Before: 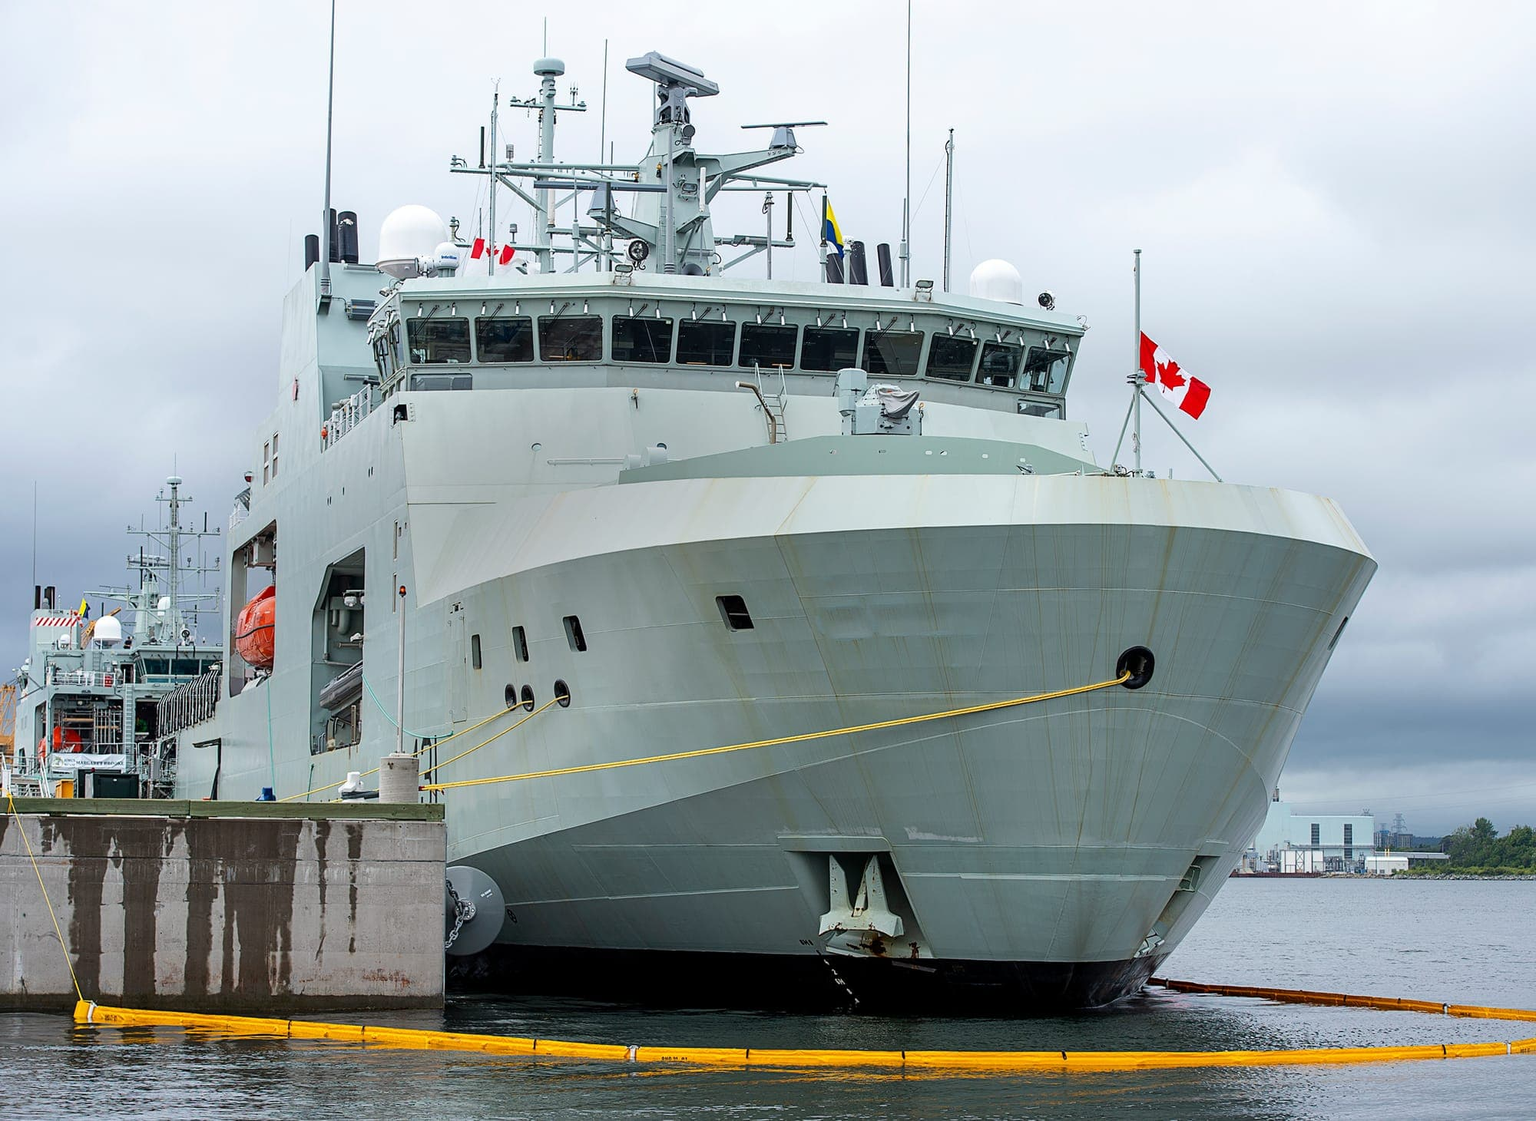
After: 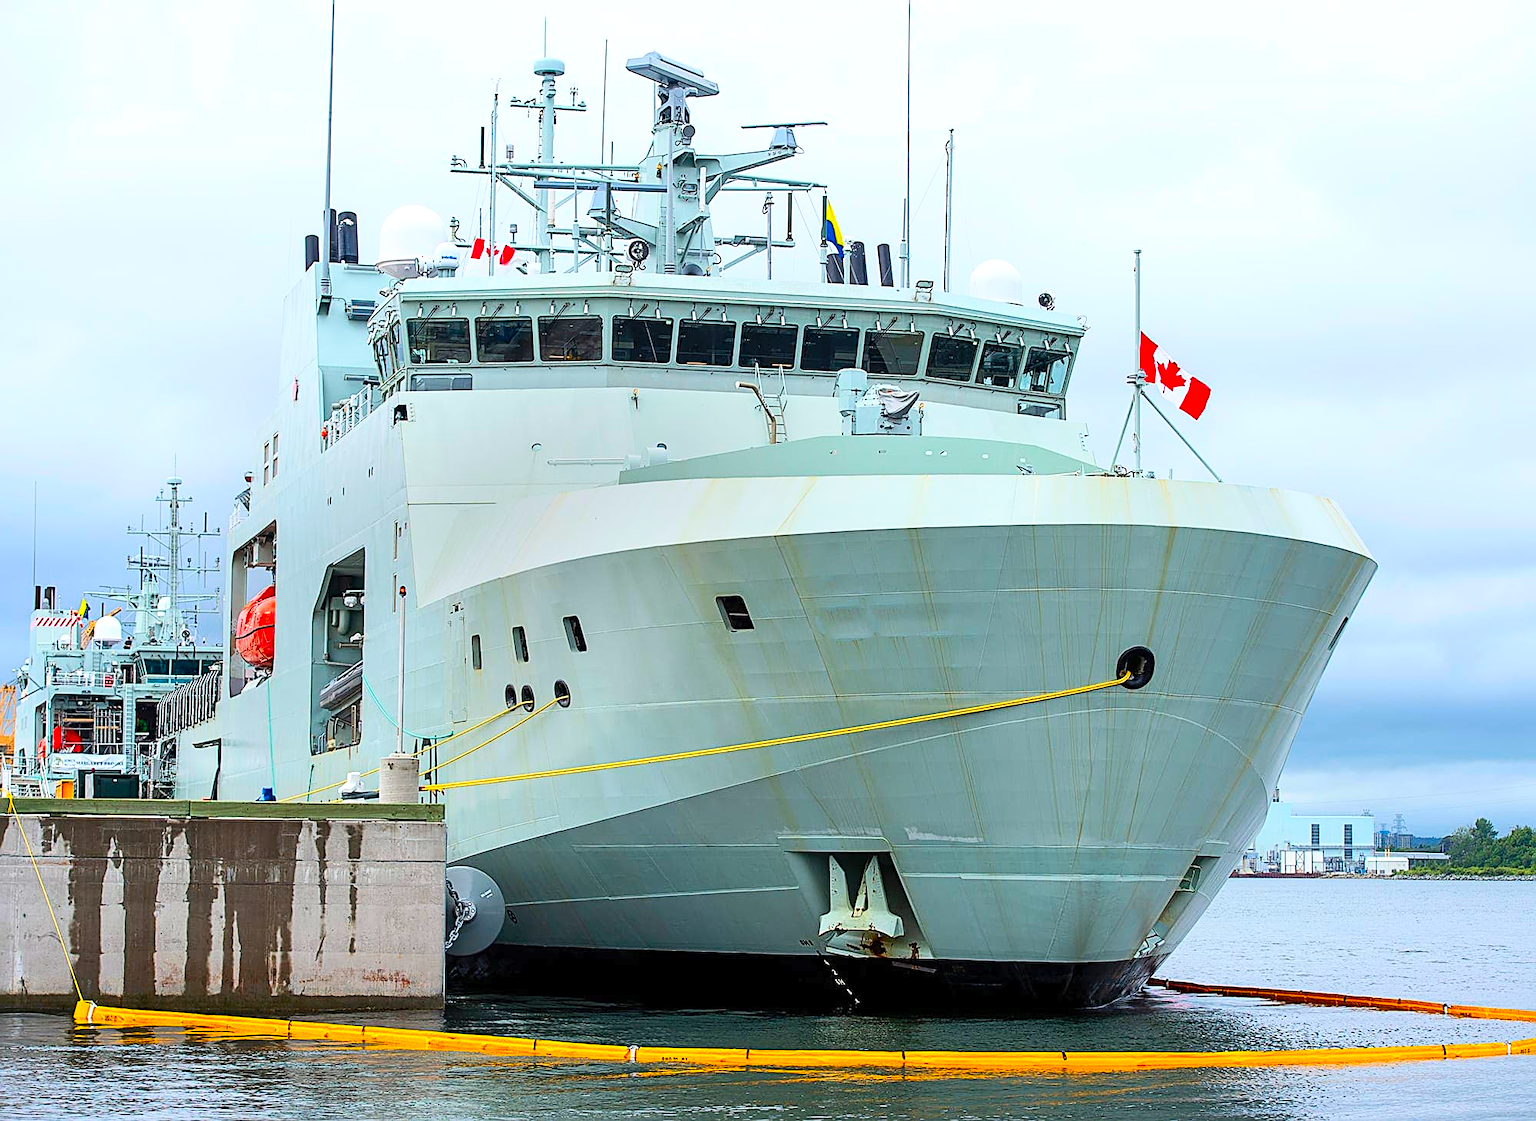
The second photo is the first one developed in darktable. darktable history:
sharpen: on, module defaults
contrast brightness saturation: contrast 0.204, brightness 0.195, saturation 0.798
exposure: exposure 0.127 EV, compensate highlight preservation false
